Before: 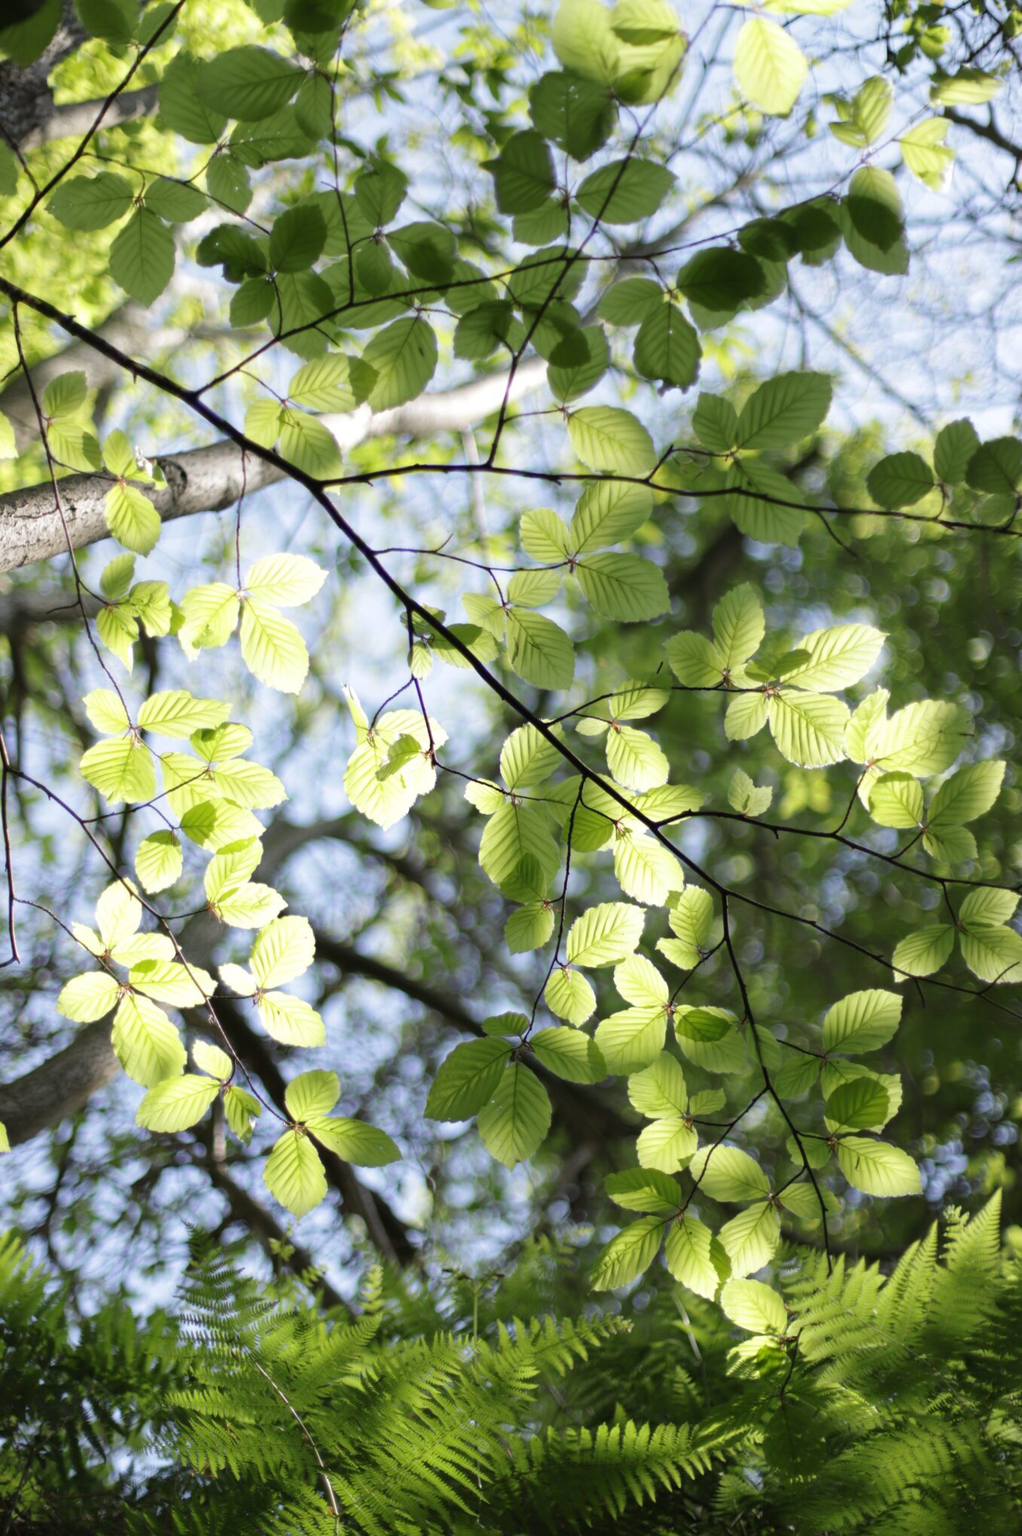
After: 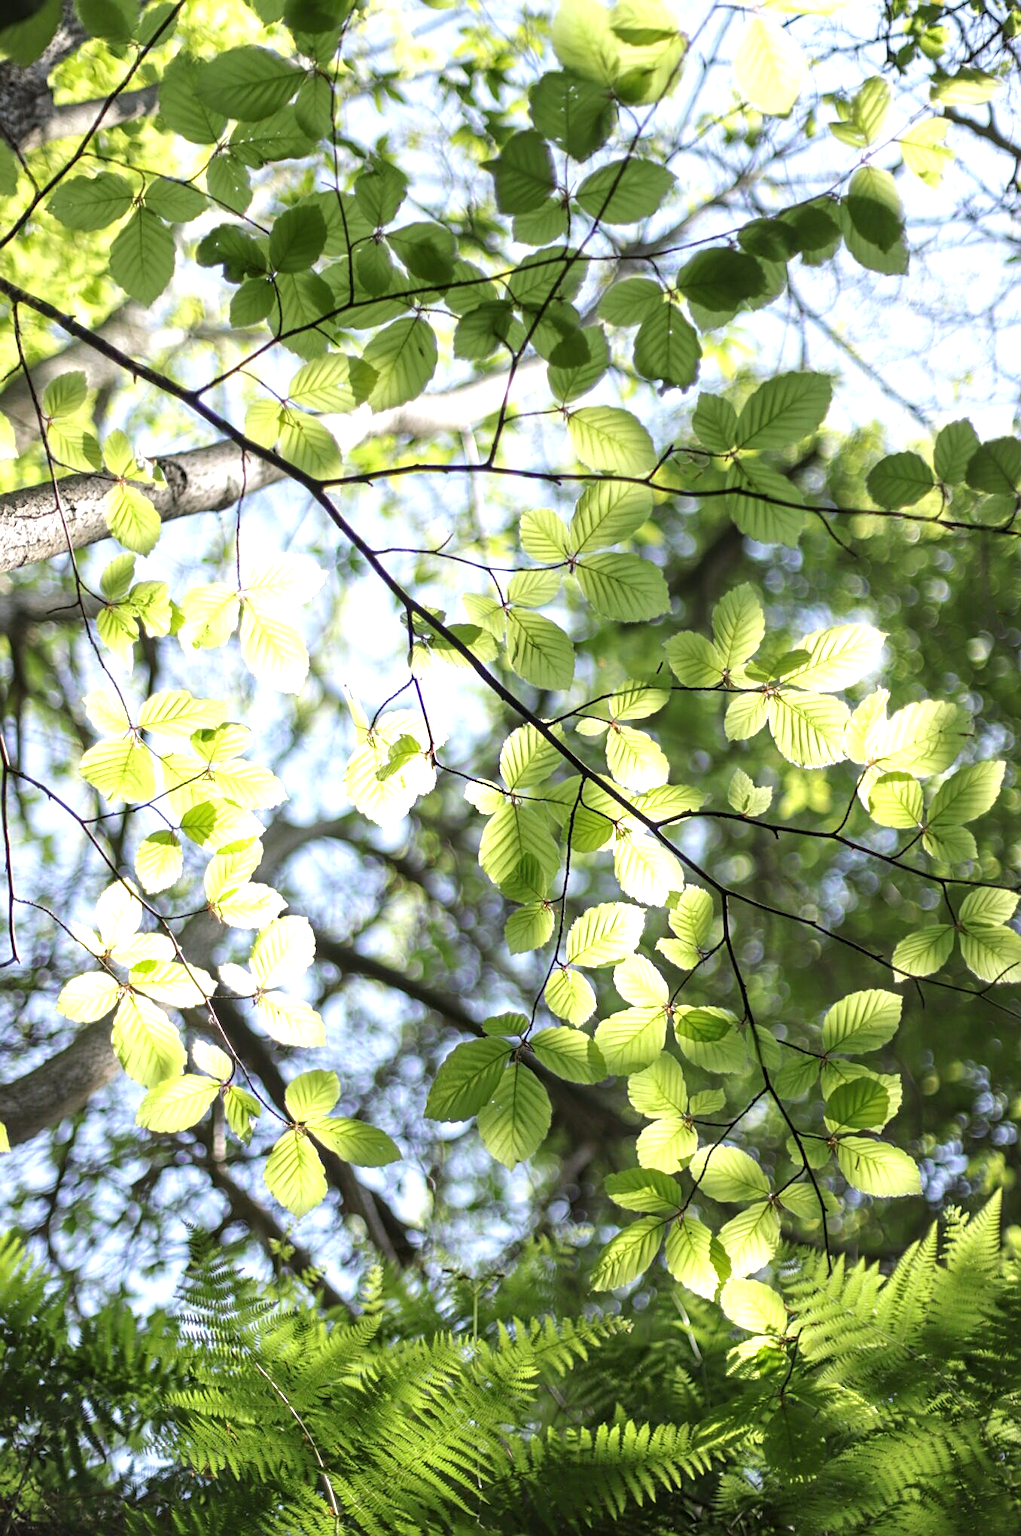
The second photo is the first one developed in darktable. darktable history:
local contrast: on, module defaults
exposure: exposure 0.559 EV, compensate highlight preservation false
sharpen: on, module defaults
